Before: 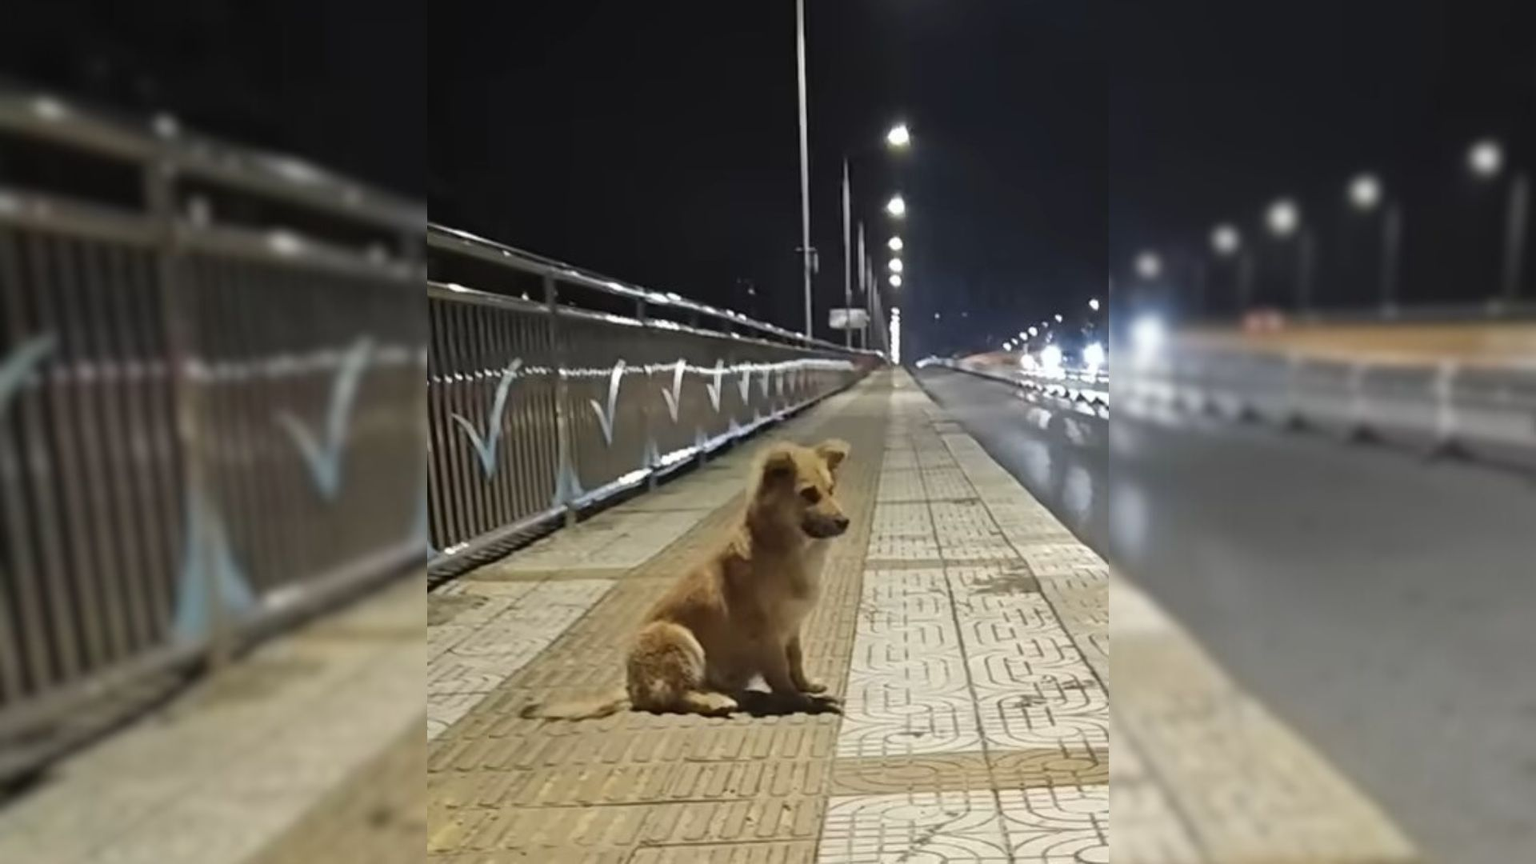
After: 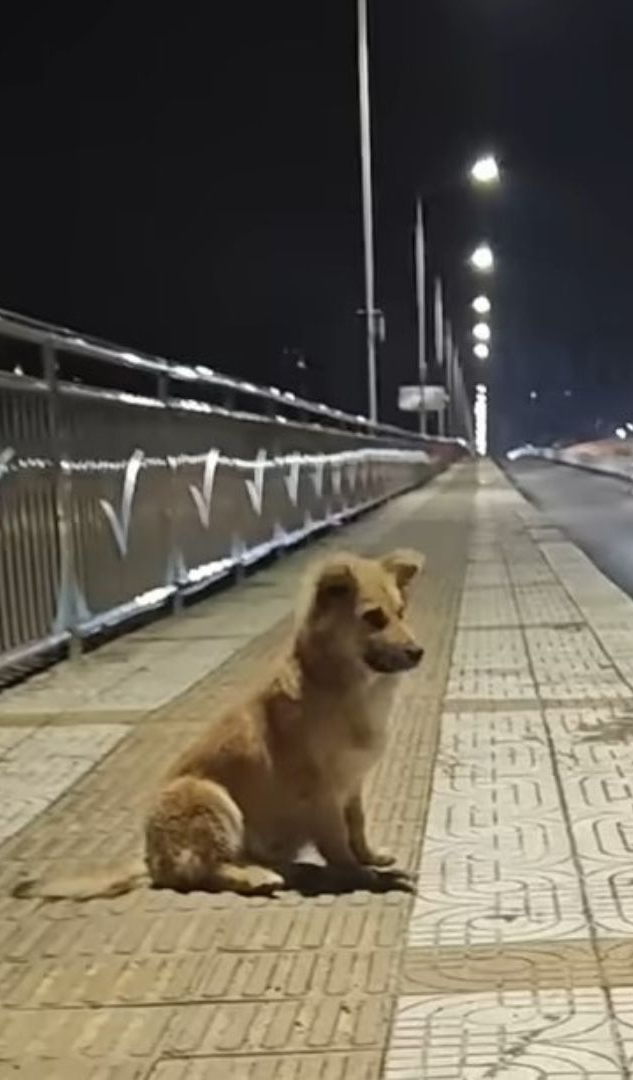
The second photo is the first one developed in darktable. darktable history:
crop: left 33.278%, right 33.739%
